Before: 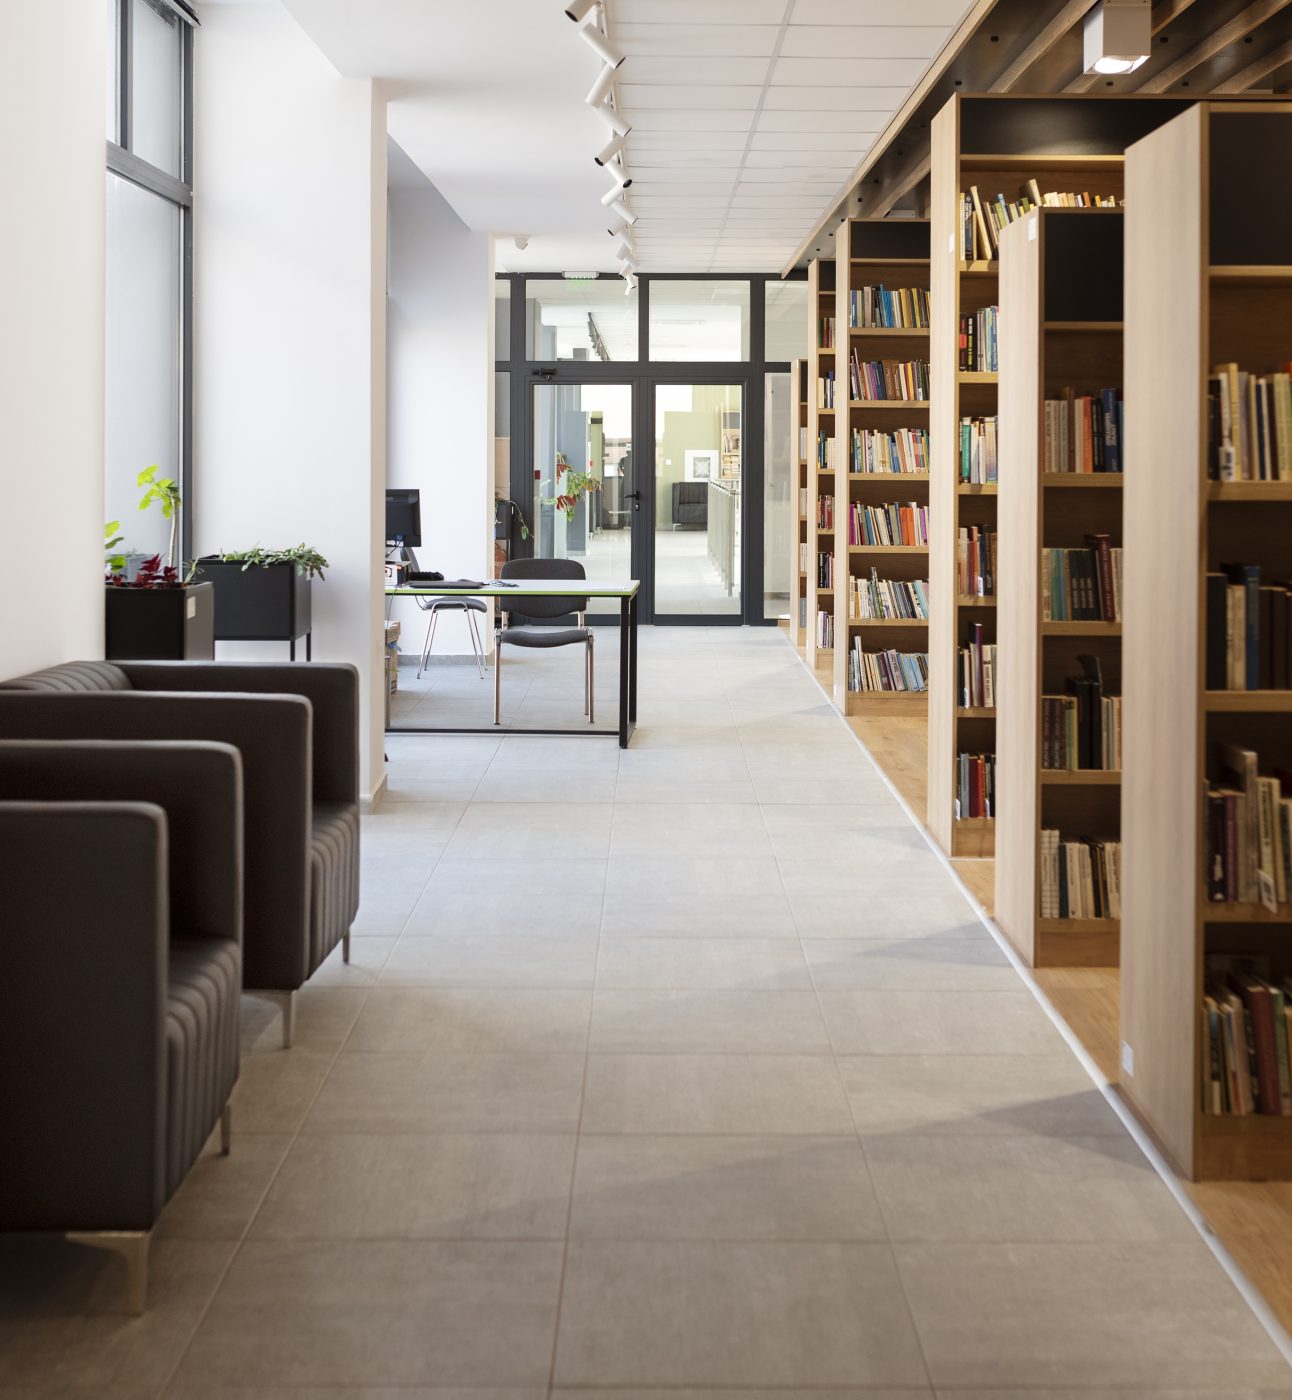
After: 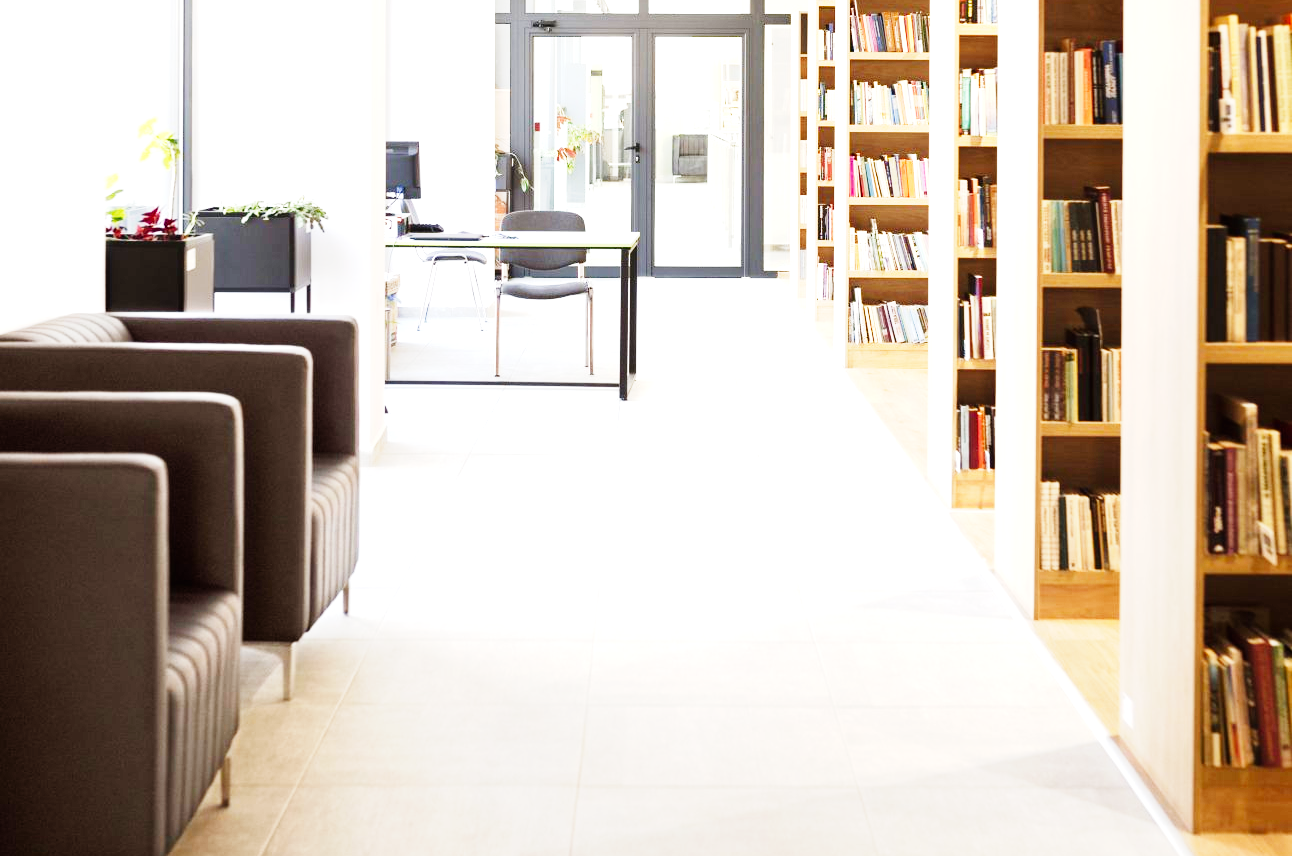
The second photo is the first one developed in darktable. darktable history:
base curve: curves: ch0 [(0, 0) (0, 0.001) (0.001, 0.001) (0.004, 0.002) (0.007, 0.004) (0.015, 0.013) (0.033, 0.045) (0.052, 0.096) (0.075, 0.17) (0.099, 0.241) (0.163, 0.42) (0.219, 0.55) (0.259, 0.616) (0.327, 0.722) (0.365, 0.765) (0.522, 0.873) (0.547, 0.881) (0.689, 0.919) (0.826, 0.952) (1, 1)], preserve colors none
crop and rotate: top 24.875%, bottom 13.959%
exposure: black level correction 0, exposure 1.012 EV, compensate highlight preservation false
